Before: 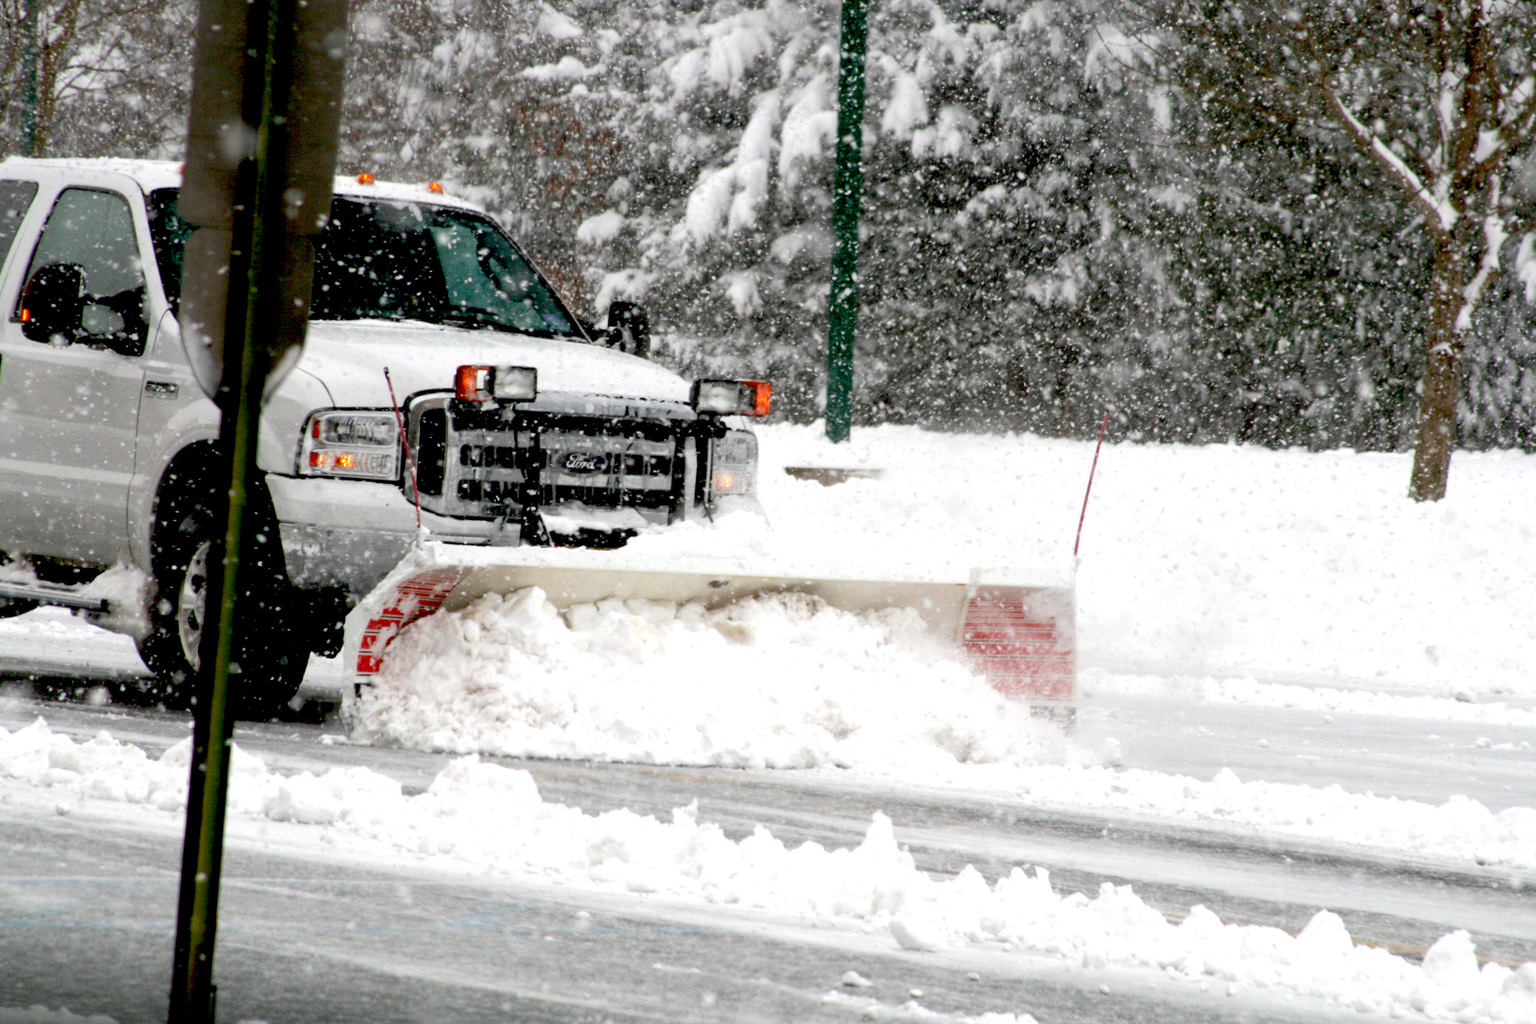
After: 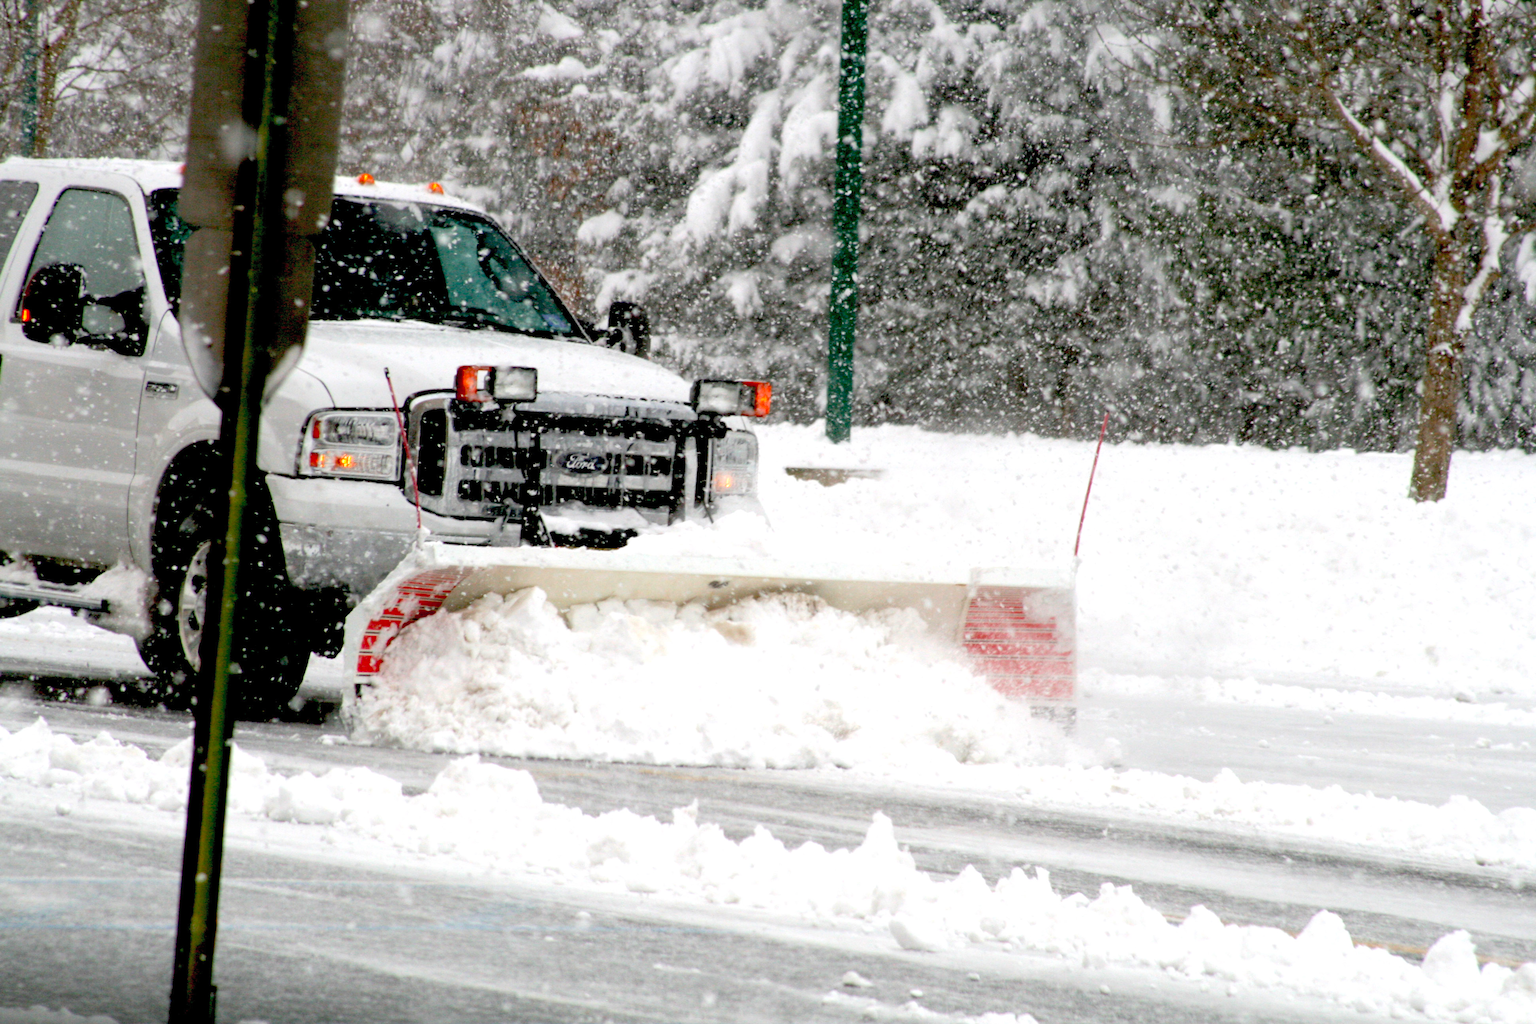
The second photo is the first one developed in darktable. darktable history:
contrast brightness saturation: brightness 0.094, saturation 0.193
